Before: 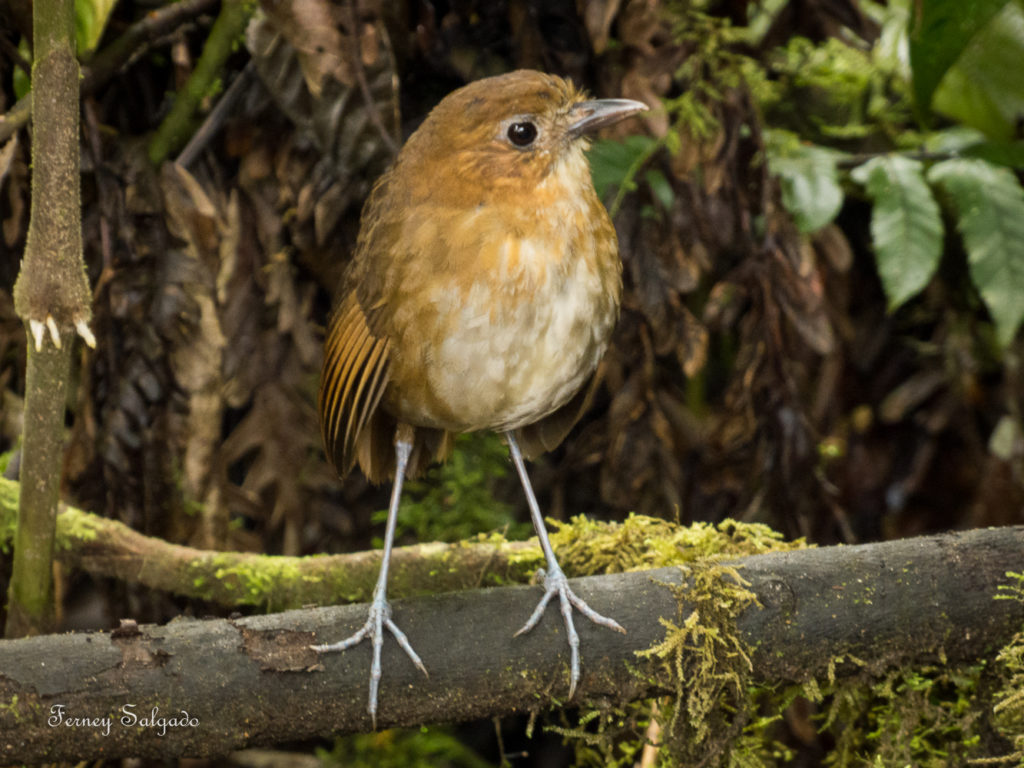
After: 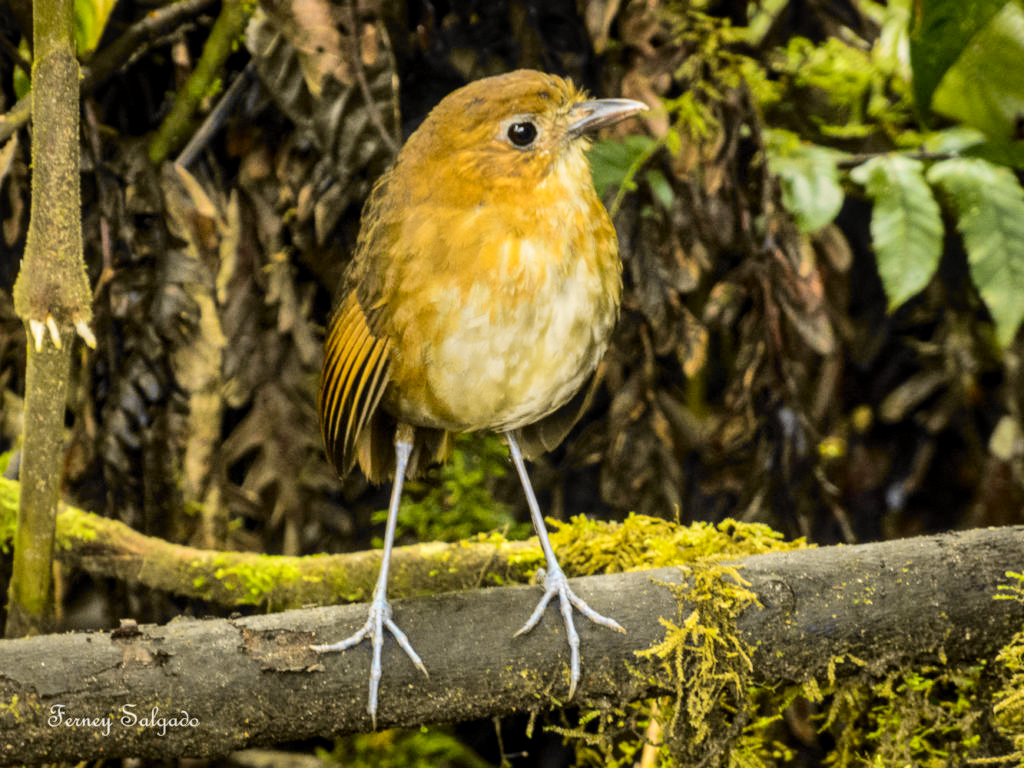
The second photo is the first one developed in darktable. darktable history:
velvia: on, module defaults
tone curve: curves: ch0 [(0, 0.01) (0.097, 0.07) (0.204, 0.173) (0.447, 0.517) (0.539, 0.624) (0.733, 0.791) (0.879, 0.898) (1, 0.98)]; ch1 [(0, 0) (0.393, 0.415) (0.447, 0.448) (0.485, 0.494) (0.523, 0.509) (0.545, 0.541) (0.574, 0.561) (0.648, 0.674) (1, 1)]; ch2 [(0, 0) (0.369, 0.388) (0.449, 0.431) (0.499, 0.5) (0.521, 0.51) (0.53, 0.54) (0.564, 0.569) (0.674, 0.735) (1, 1)], color space Lab, independent channels, preserve colors none
contrast brightness saturation: brightness 0.09, saturation 0.19
local contrast: detail 130%
